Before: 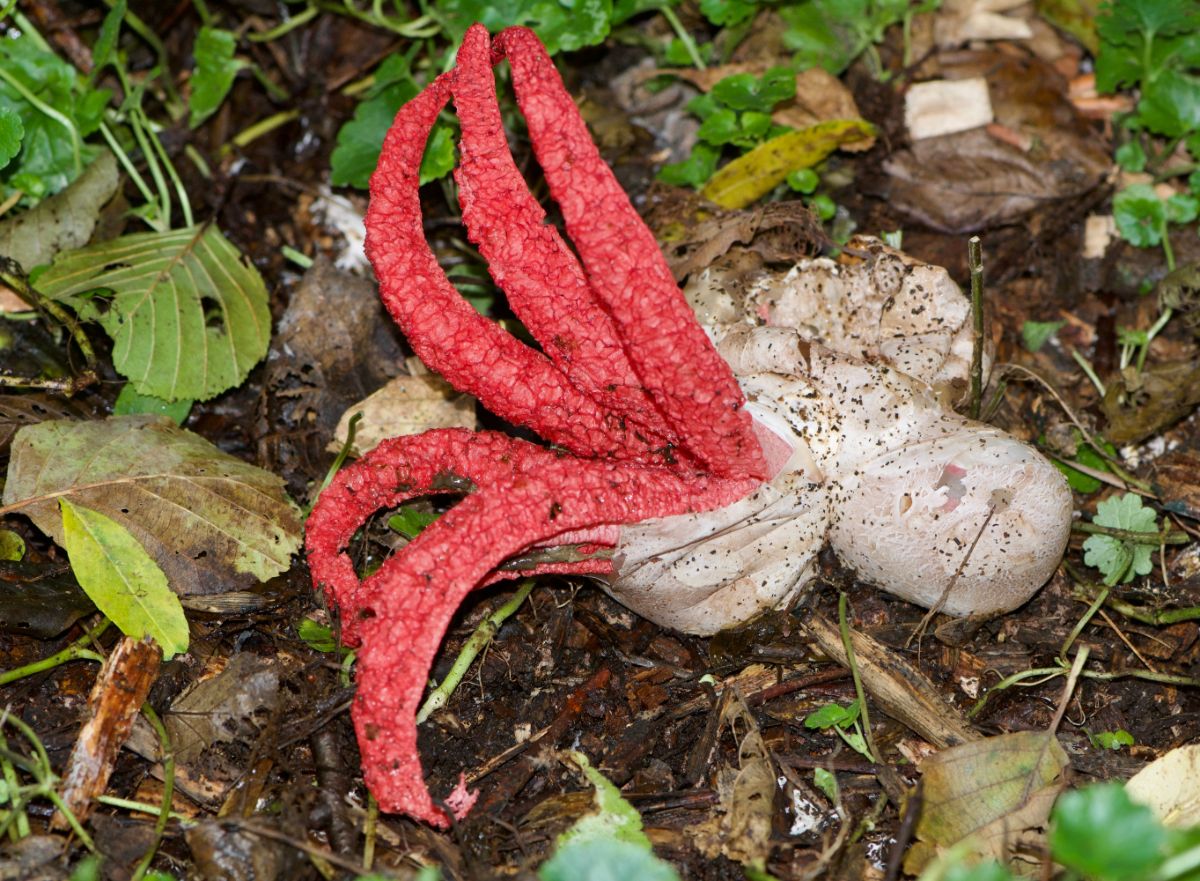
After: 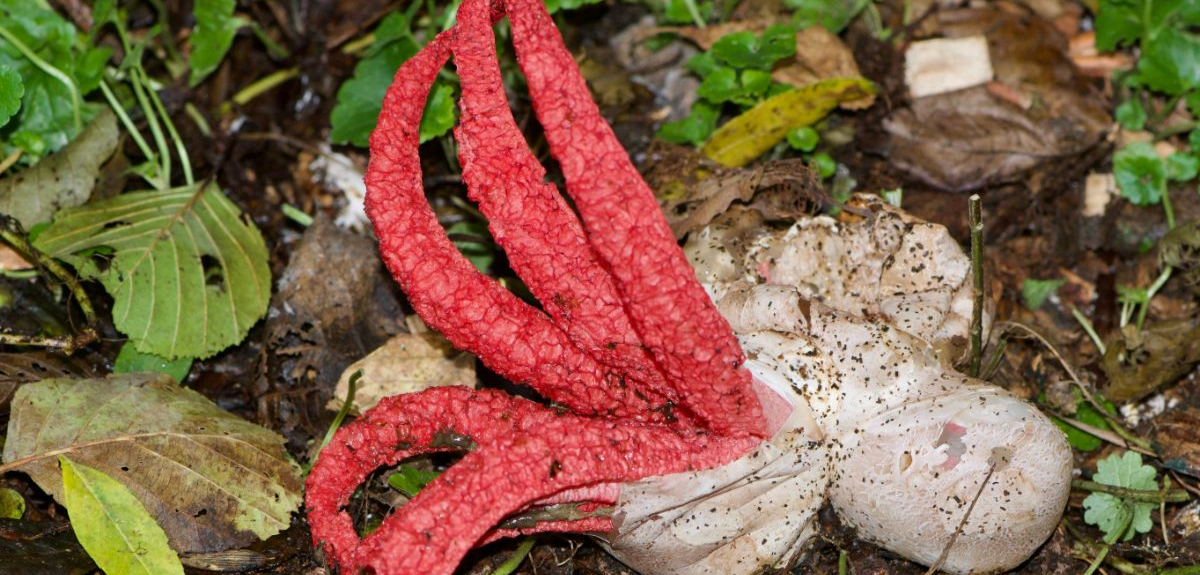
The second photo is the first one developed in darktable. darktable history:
crop and rotate: top 4.831%, bottom 29.818%
exposure: exposure -0.055 EV, compensate highlight preservation false
velvia: strength 6.26%
